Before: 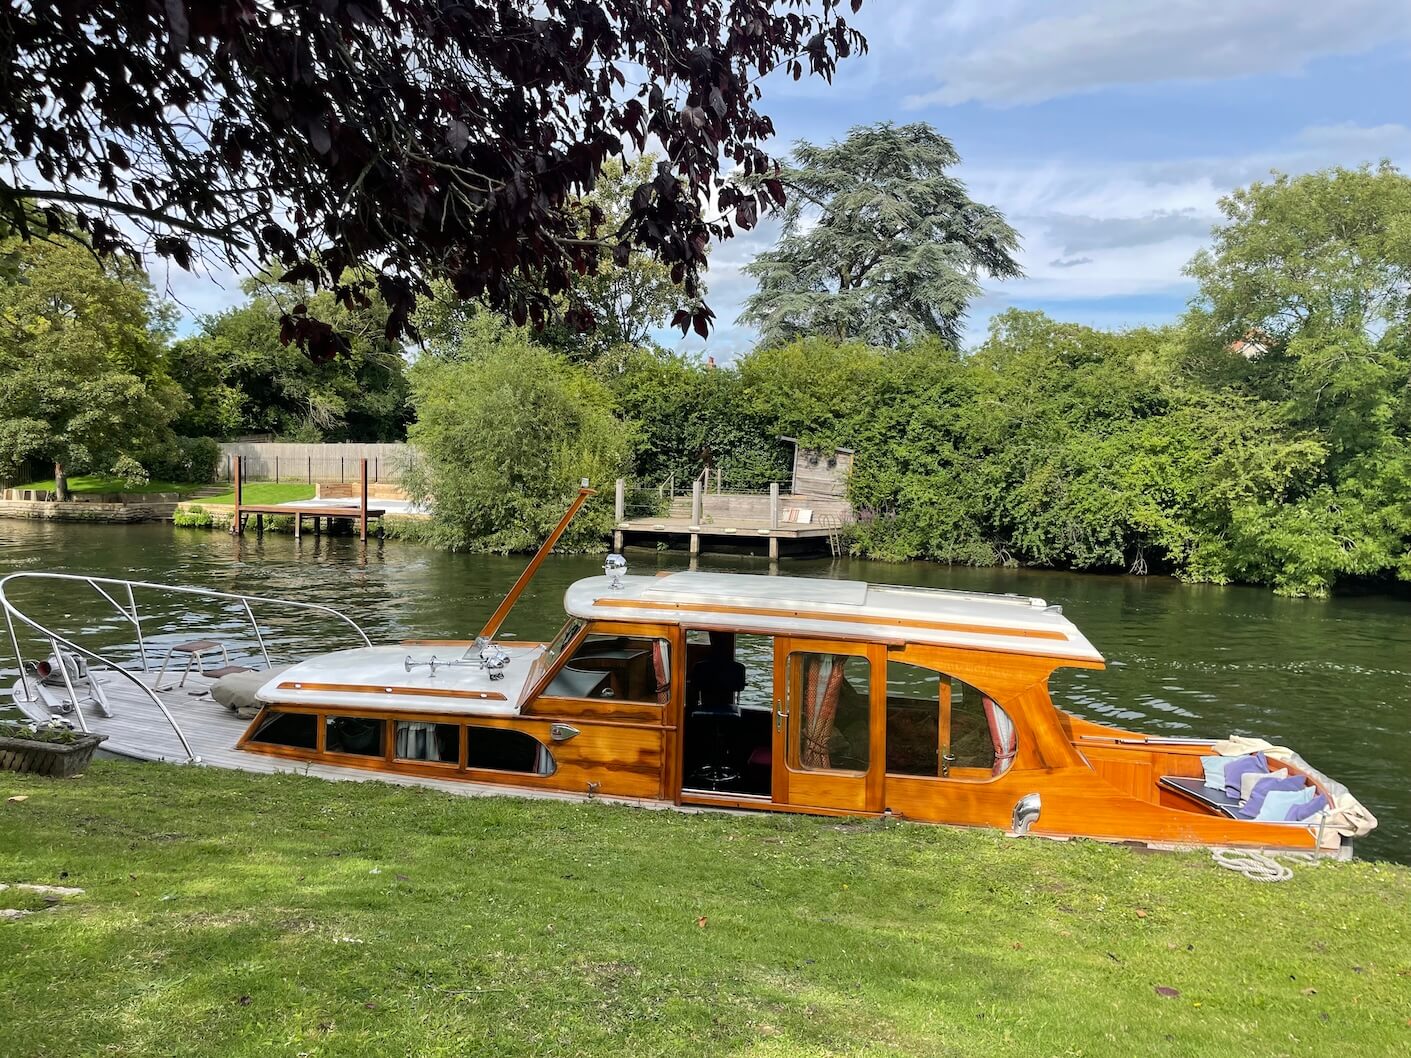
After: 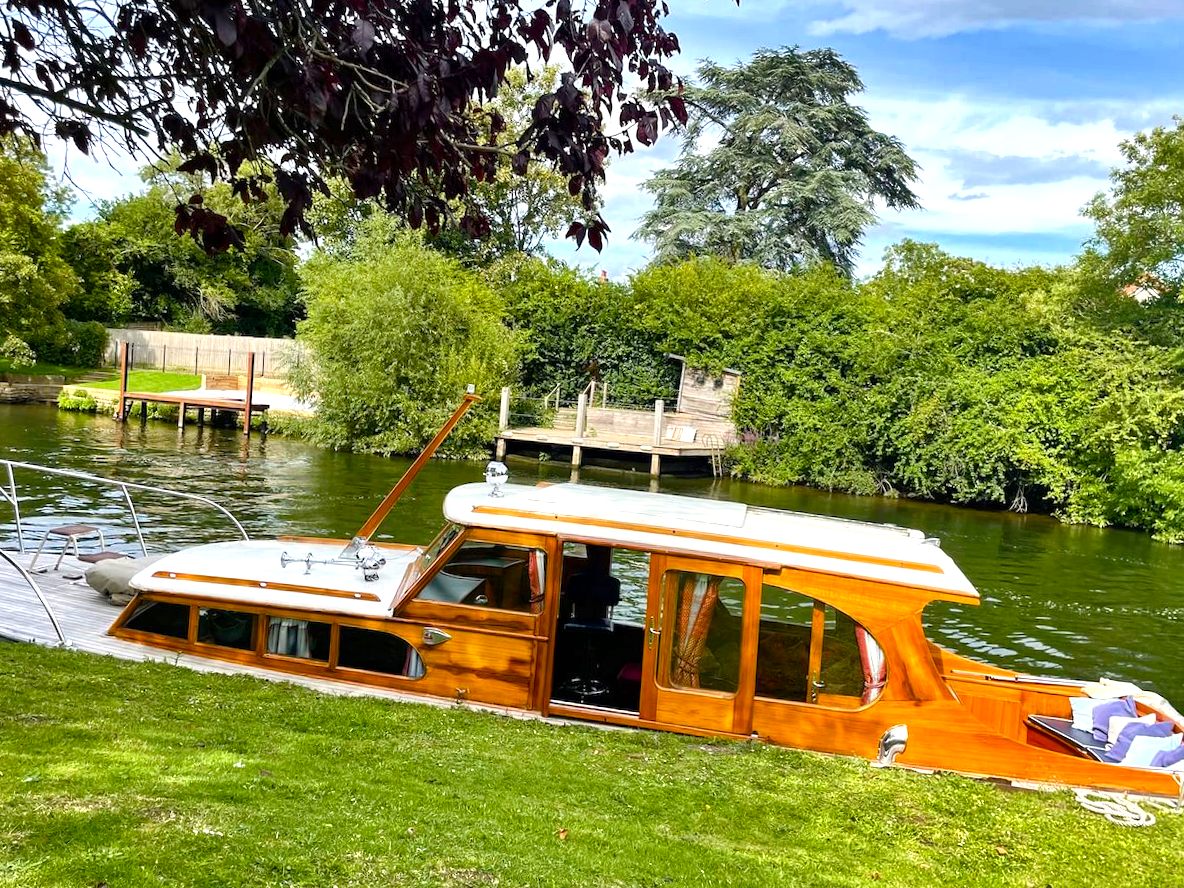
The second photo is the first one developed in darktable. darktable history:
color balance rgb: linear chroma grading › shadows -2.2%, linear chroma grading › highlights -15%, linear chroma grading › global chroma -10%, linear chroma grading › mid-tones -10%, perceptual saturation grading › global saturation 45%, perceptual saturation grading › highlights -50%, perceptual saturation grading › shadows 30%, perceptual brilliance grading › global brilliance 18%, global vibrance 45%
crop and rotate: angle -3.27°, left 5.211%, top 5.211%, right 4.607%, bottom 4.607%
shadows and highlights: radius 118.69, shadows 42.21, highlights -61.56, soften with gaussian
